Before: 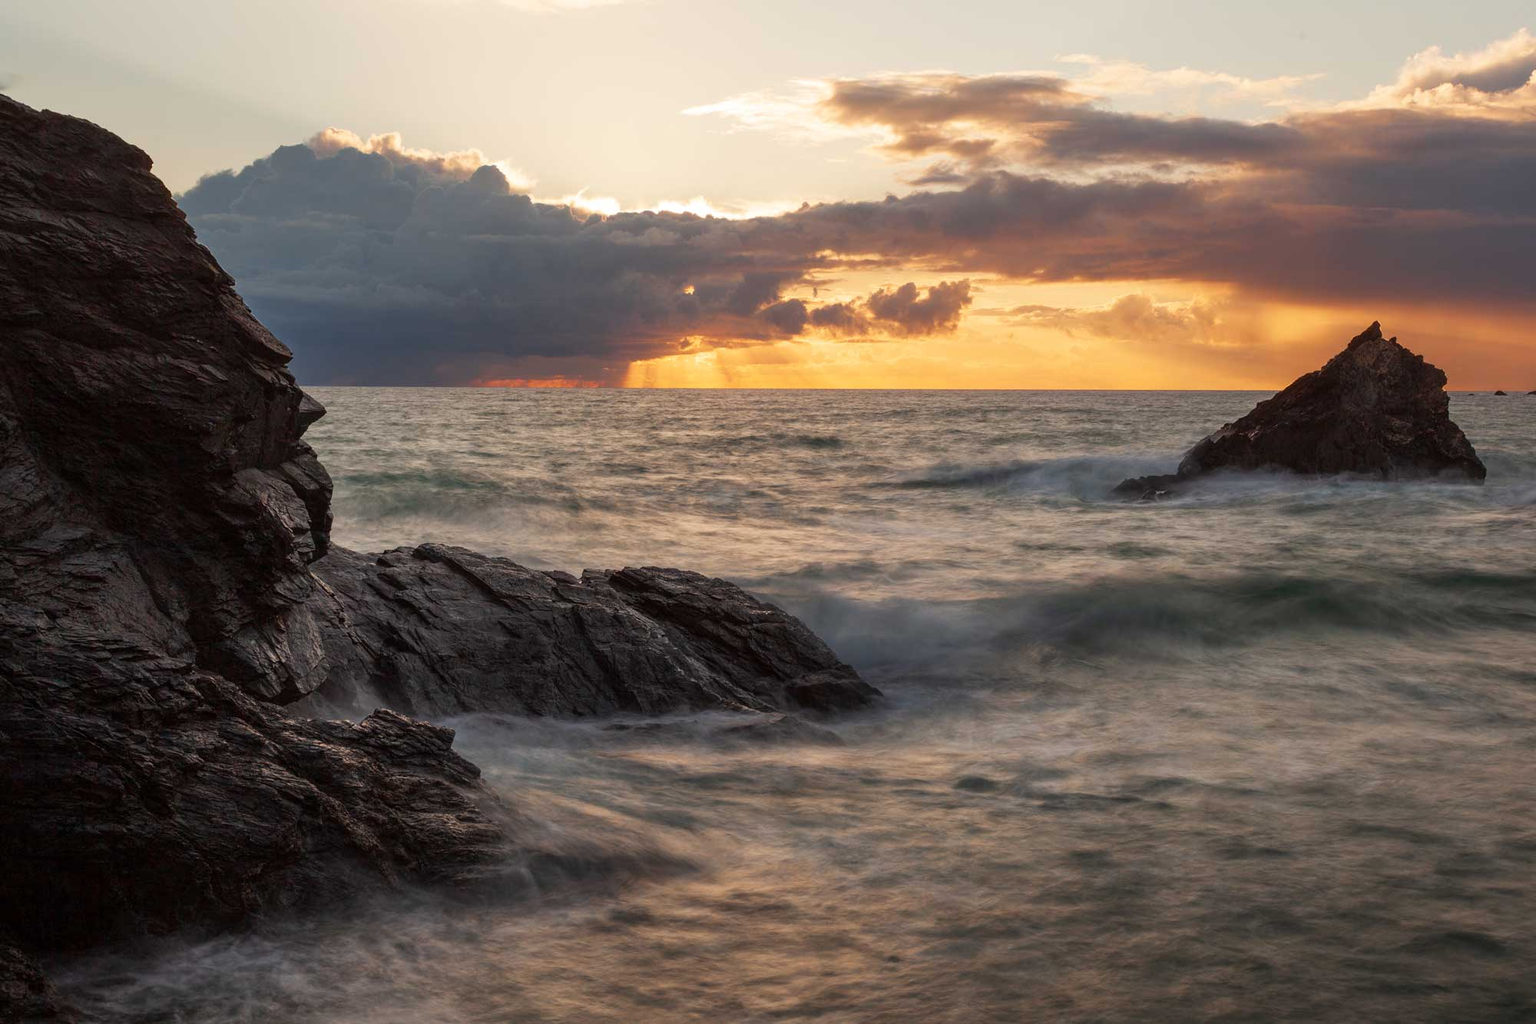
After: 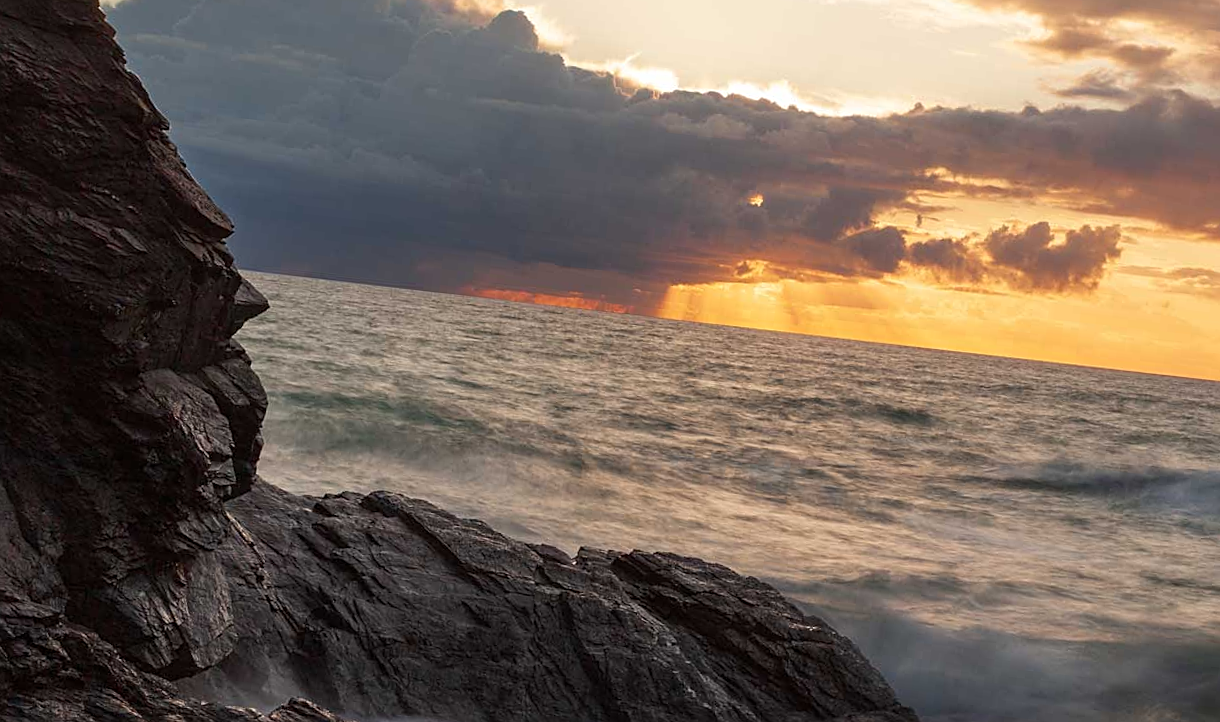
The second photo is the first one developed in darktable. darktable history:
crop and rotate: angle -6.22°, left 2.208%, top 6.806%, right 27.216%, bottom 30.511%
sharpen: on, module defaults
